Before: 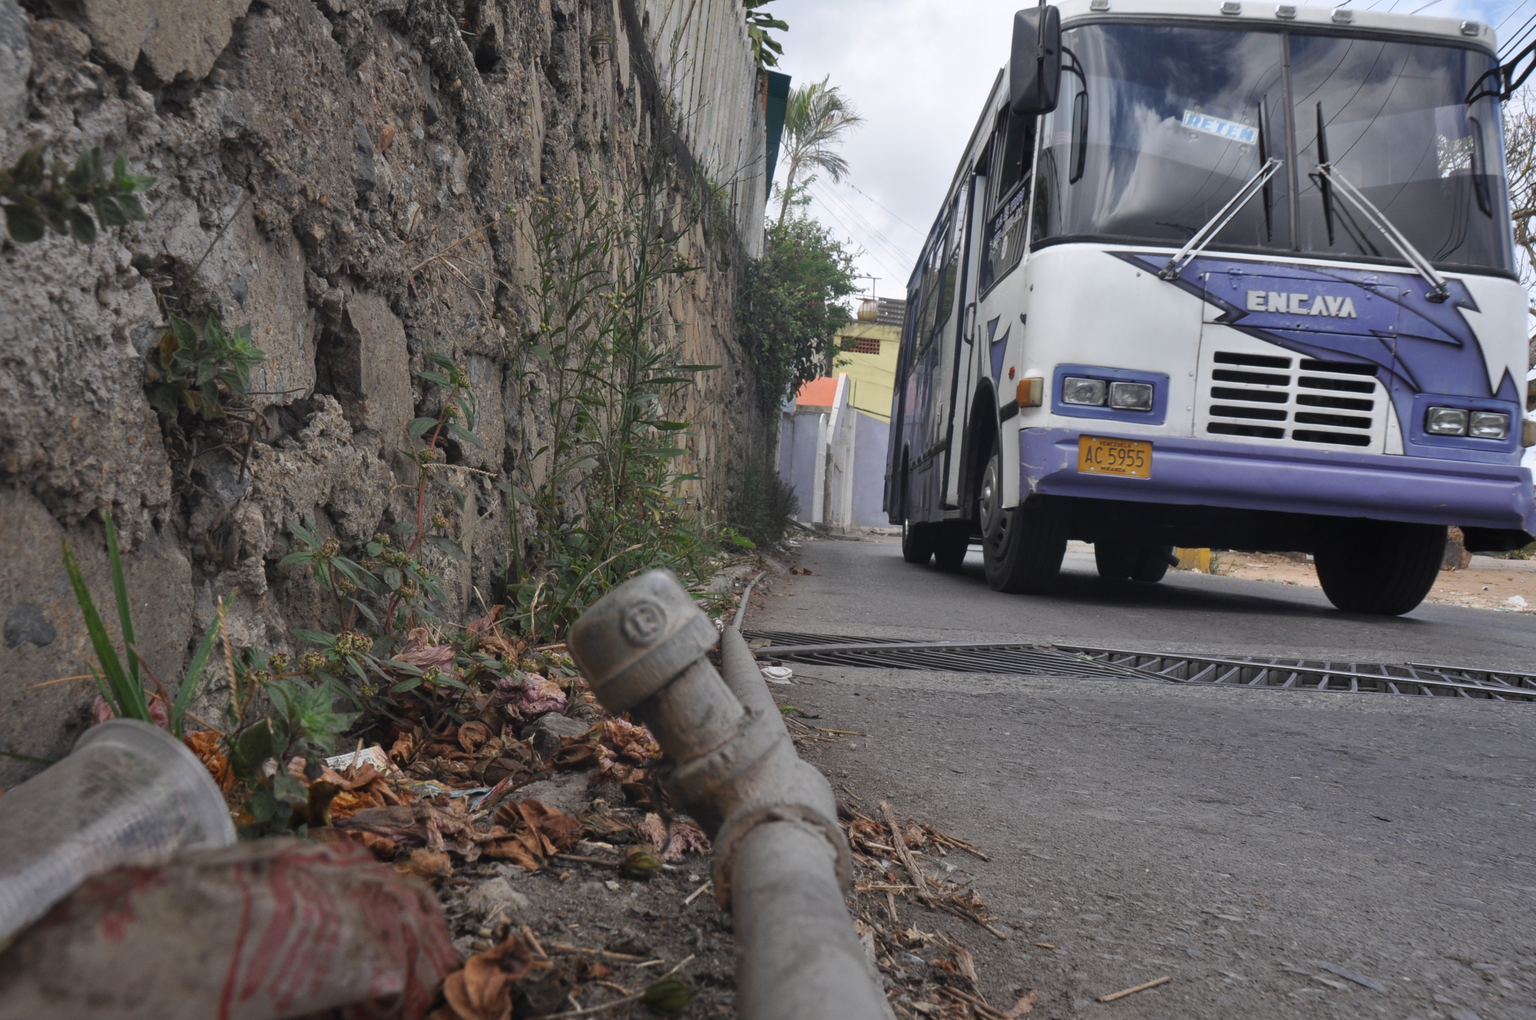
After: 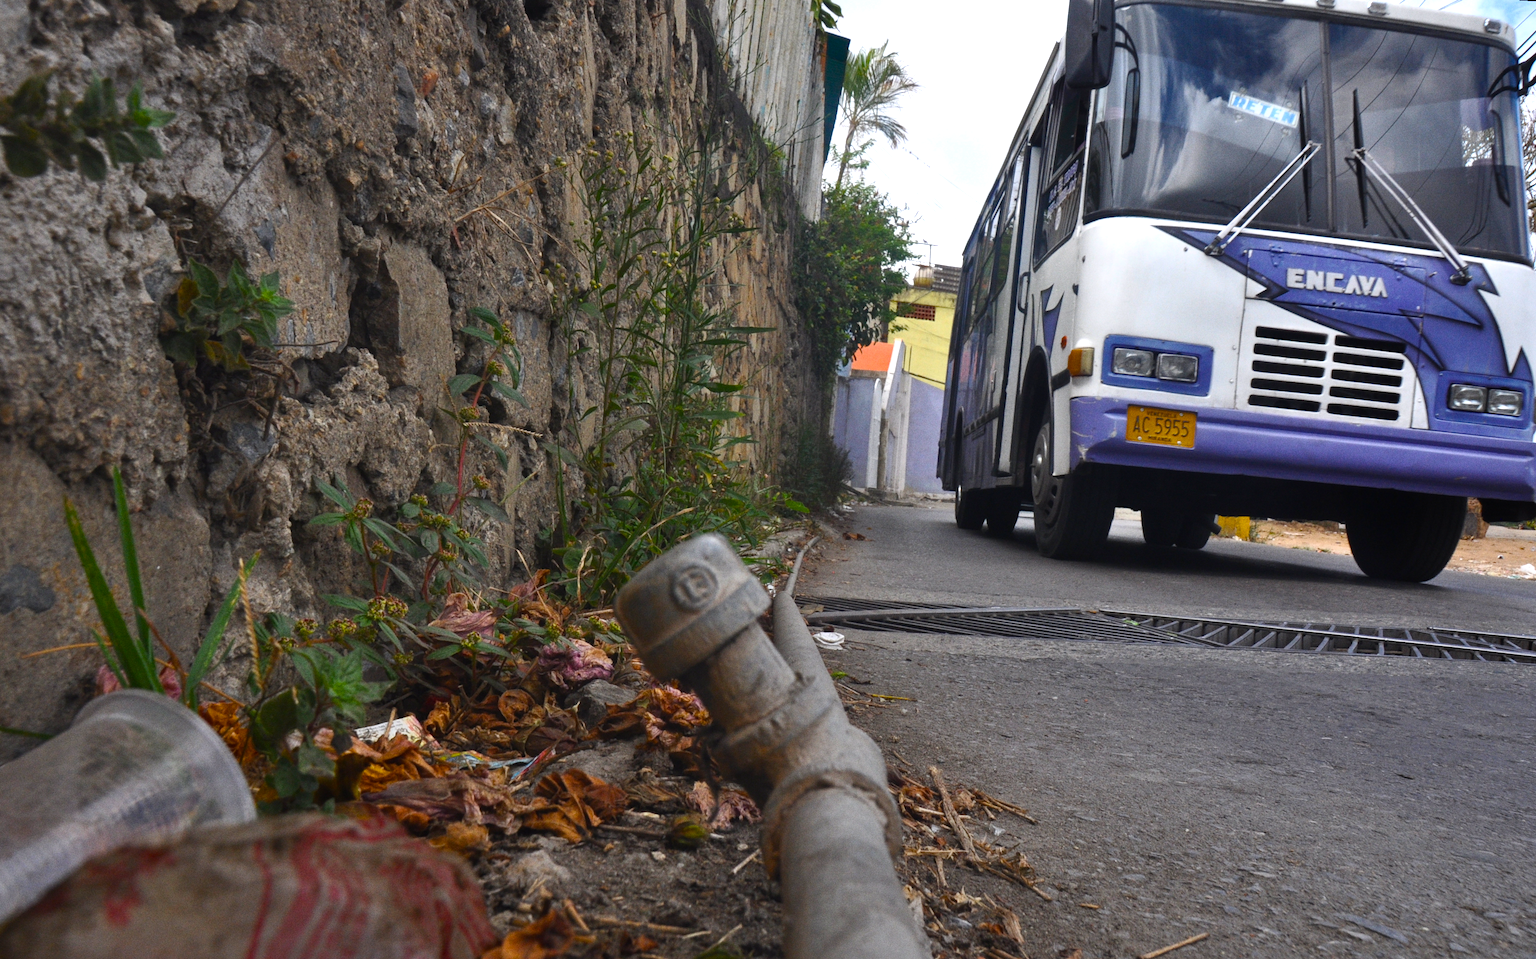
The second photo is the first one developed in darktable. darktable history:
grain: coarseness 3.21 ISO
rotate and perspective: rotation 0.679°, lens shift (horizontal) 0.136, crop left 0.009, crop right 0.991, crop top 0.078, crop bottom 0.95
color balance rgb: linear chroma grading › global chroma 9%, perceptual saturation grading › global saturation 36%, perceptual saturation grading › shadows 35%, perceptual brilliance grading › global brilliance 15%, perceptual brilliance grading › shadows -35%, global vibrance 15%
